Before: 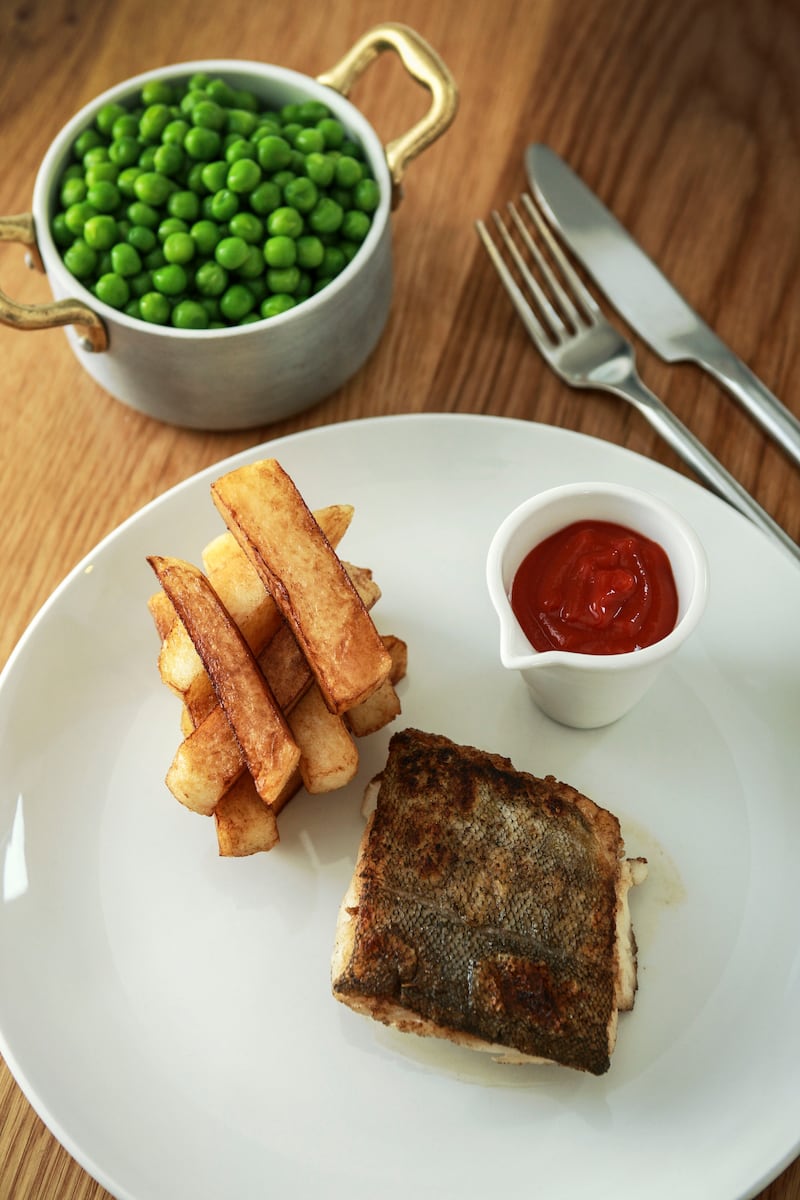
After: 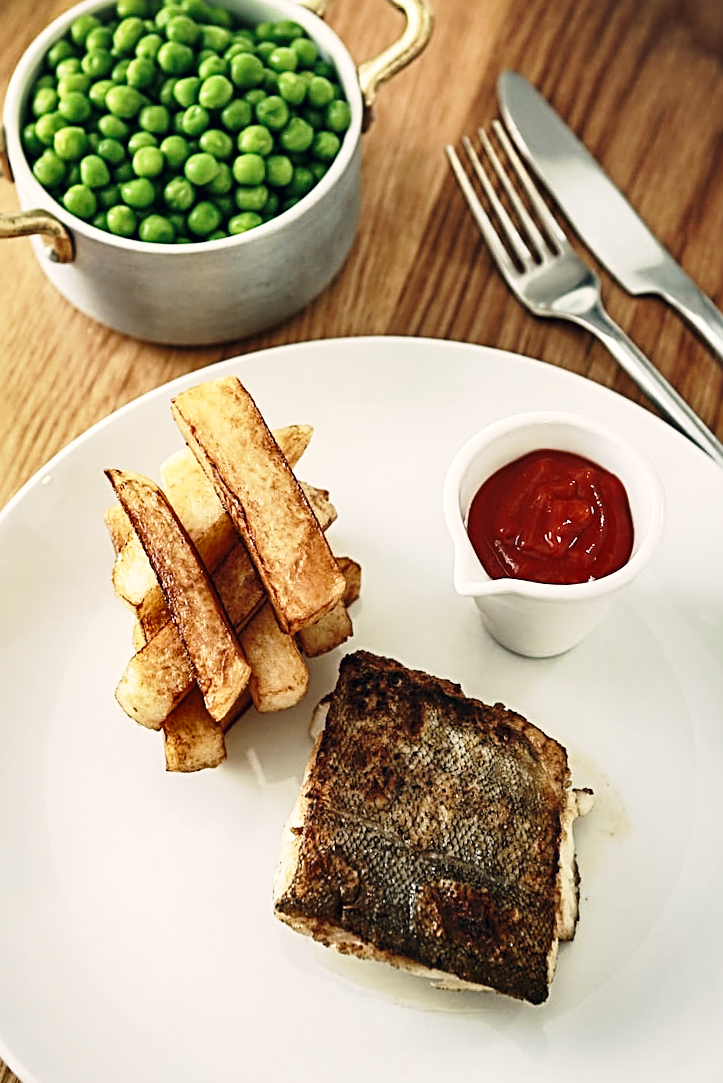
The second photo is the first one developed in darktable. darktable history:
base curve: curves: ch0 [(0, 0) (0.028, 0.03) (0.121, 0.232) (0.46, 0.748) (0.859, 0.968) (1, 1)], preserve colors none
tone equalizer: on, module defaults
sharpen: radius 3.047, amount 0.768
shadows and highlights: radius 133.73, soften with gaussian
color correction: highlights a* 2.76, highlights b* 5.01, shadows a* -2.77, shadows b* -4.87, saturation 0.778
crop and rotate: angle -2.15°, left 3.093%, top 4.091%, right 1.469%, bottom 0.625%
